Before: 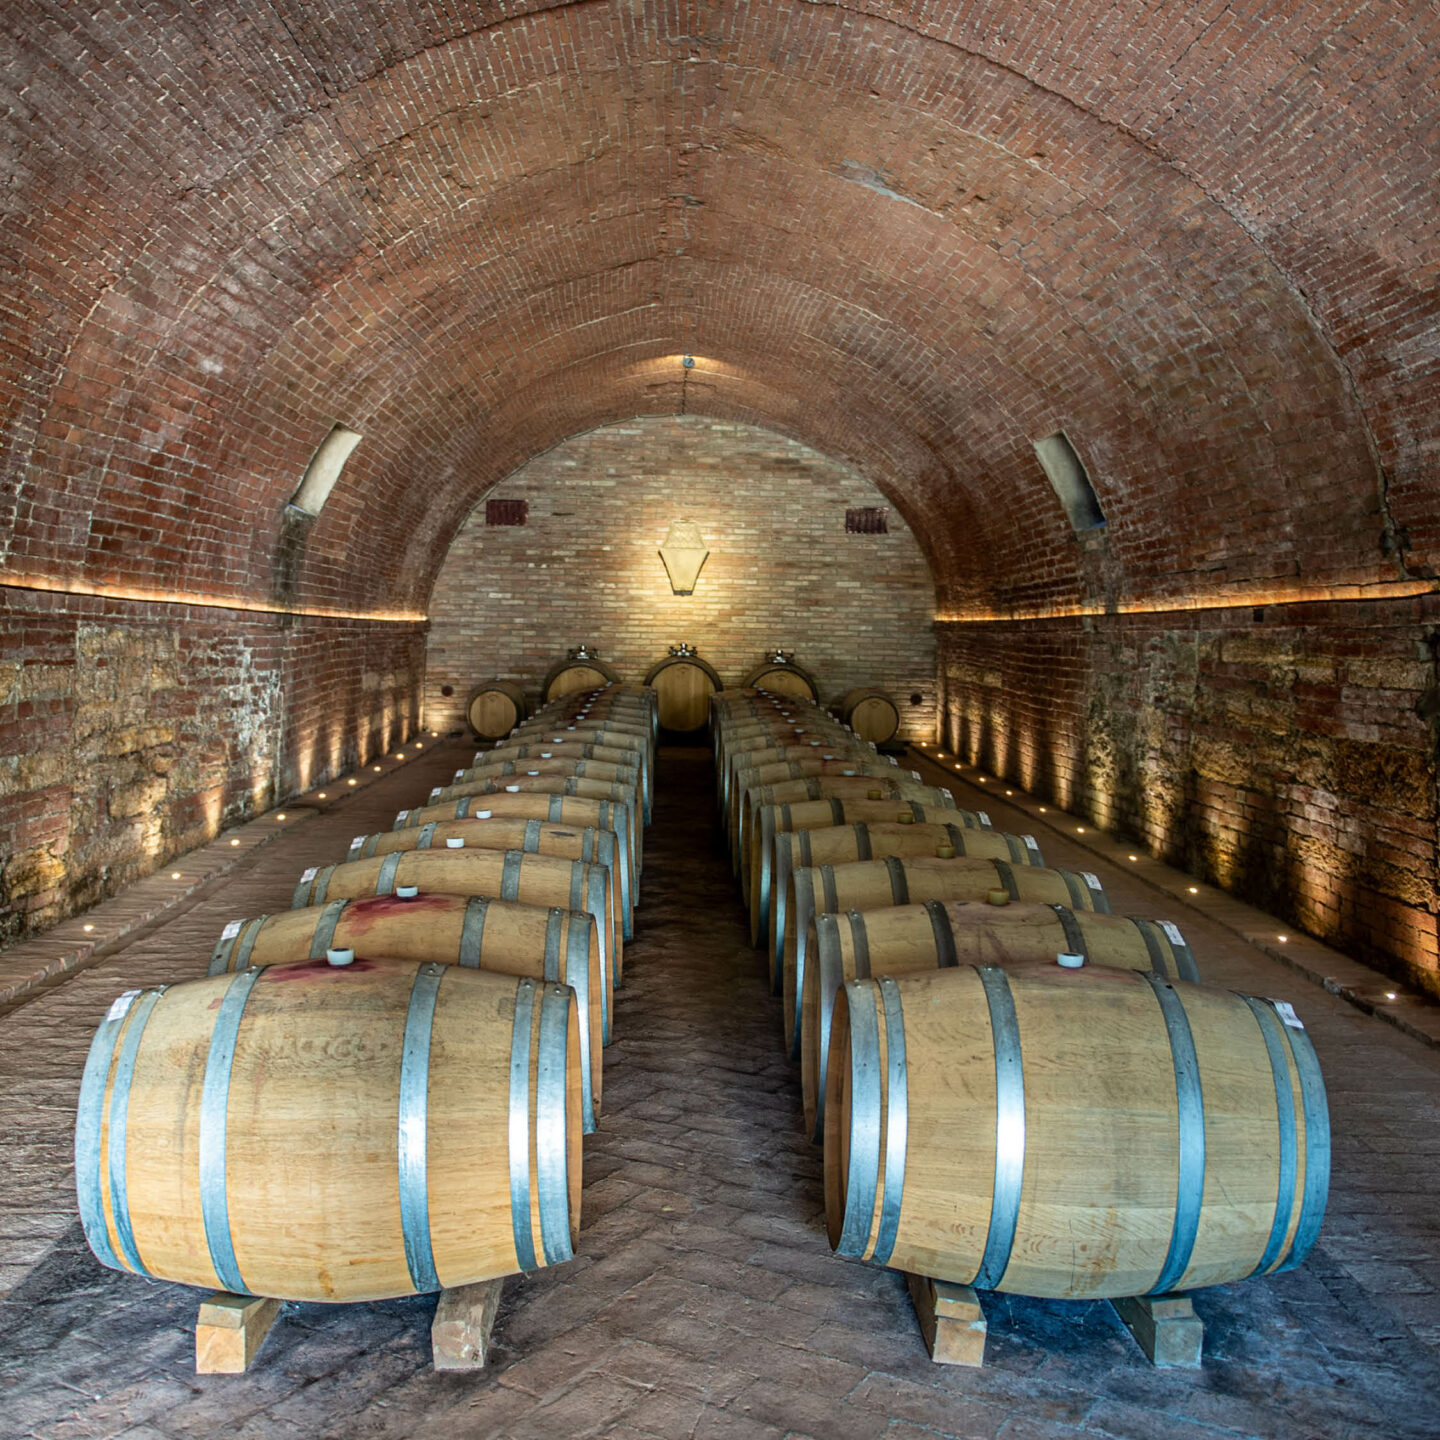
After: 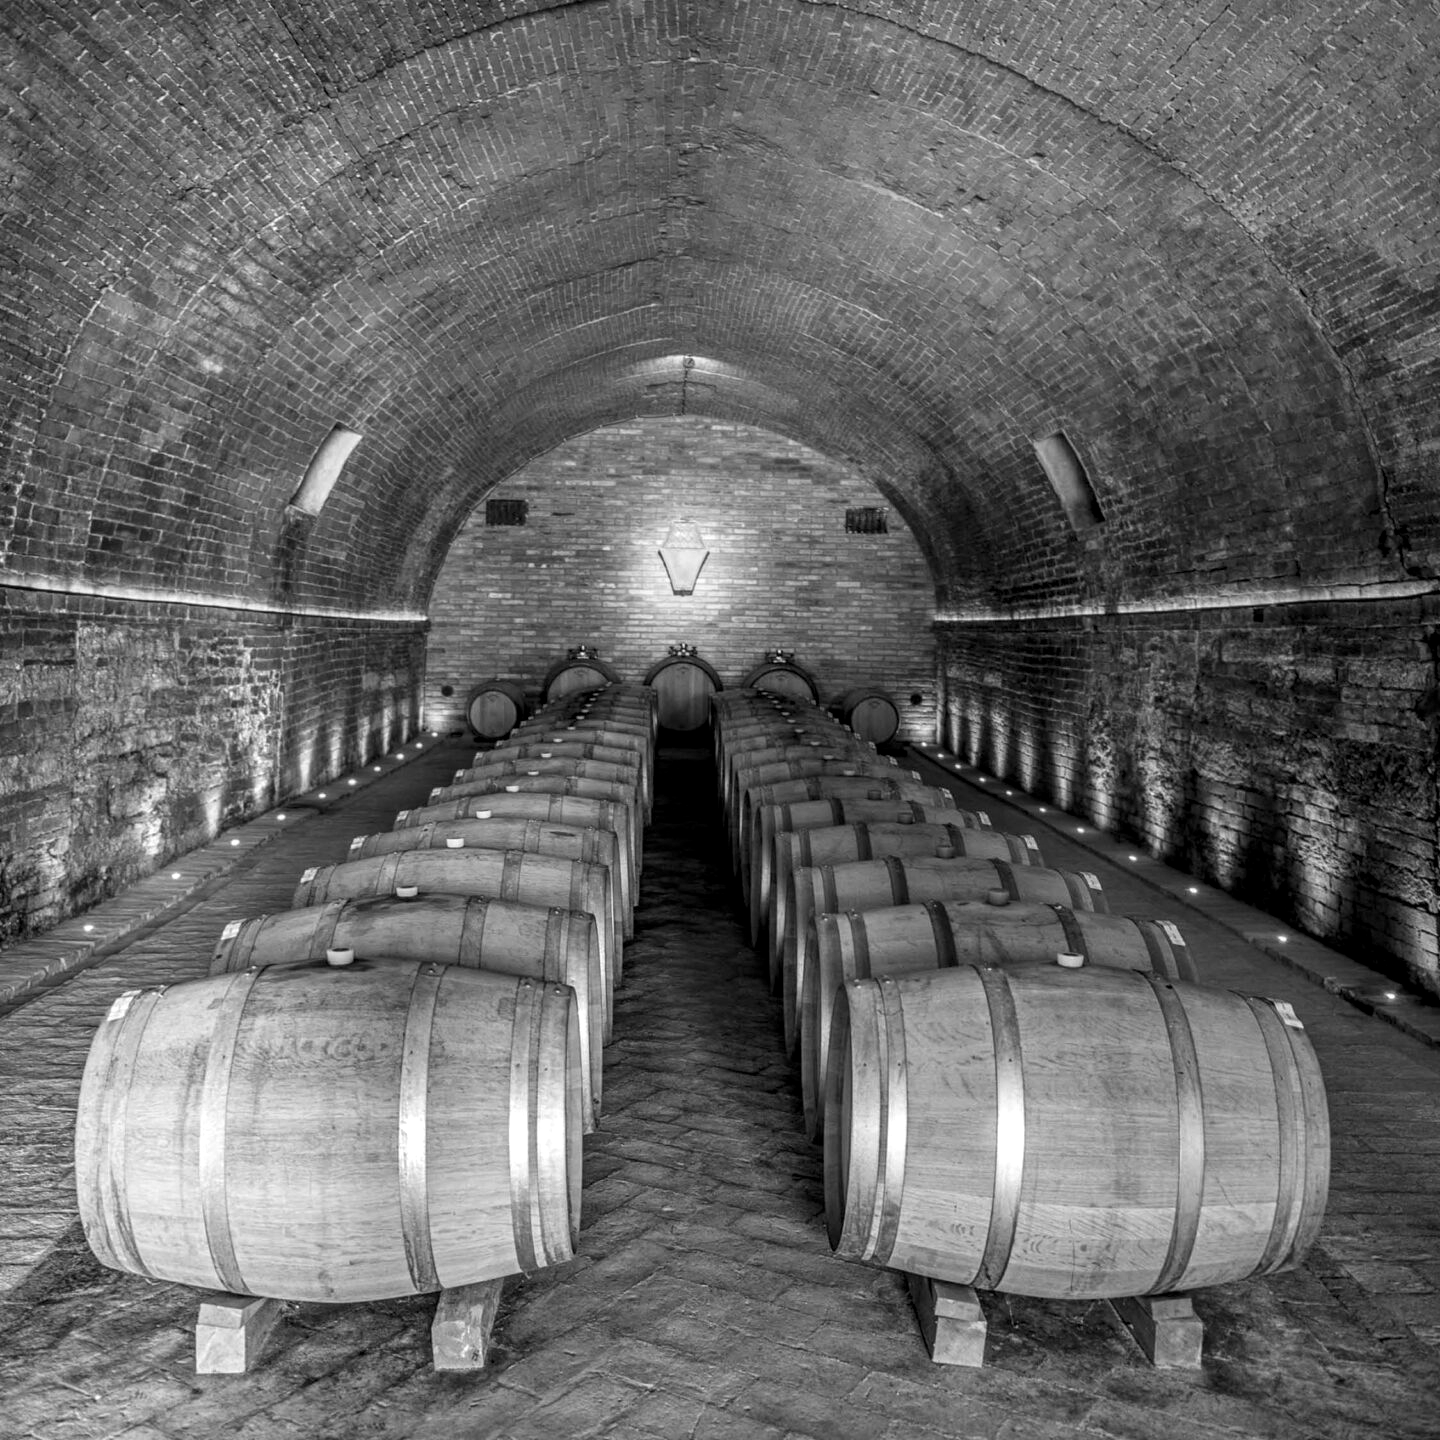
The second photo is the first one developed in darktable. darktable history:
monochrome: size 1
local contrast: on, module defaults
